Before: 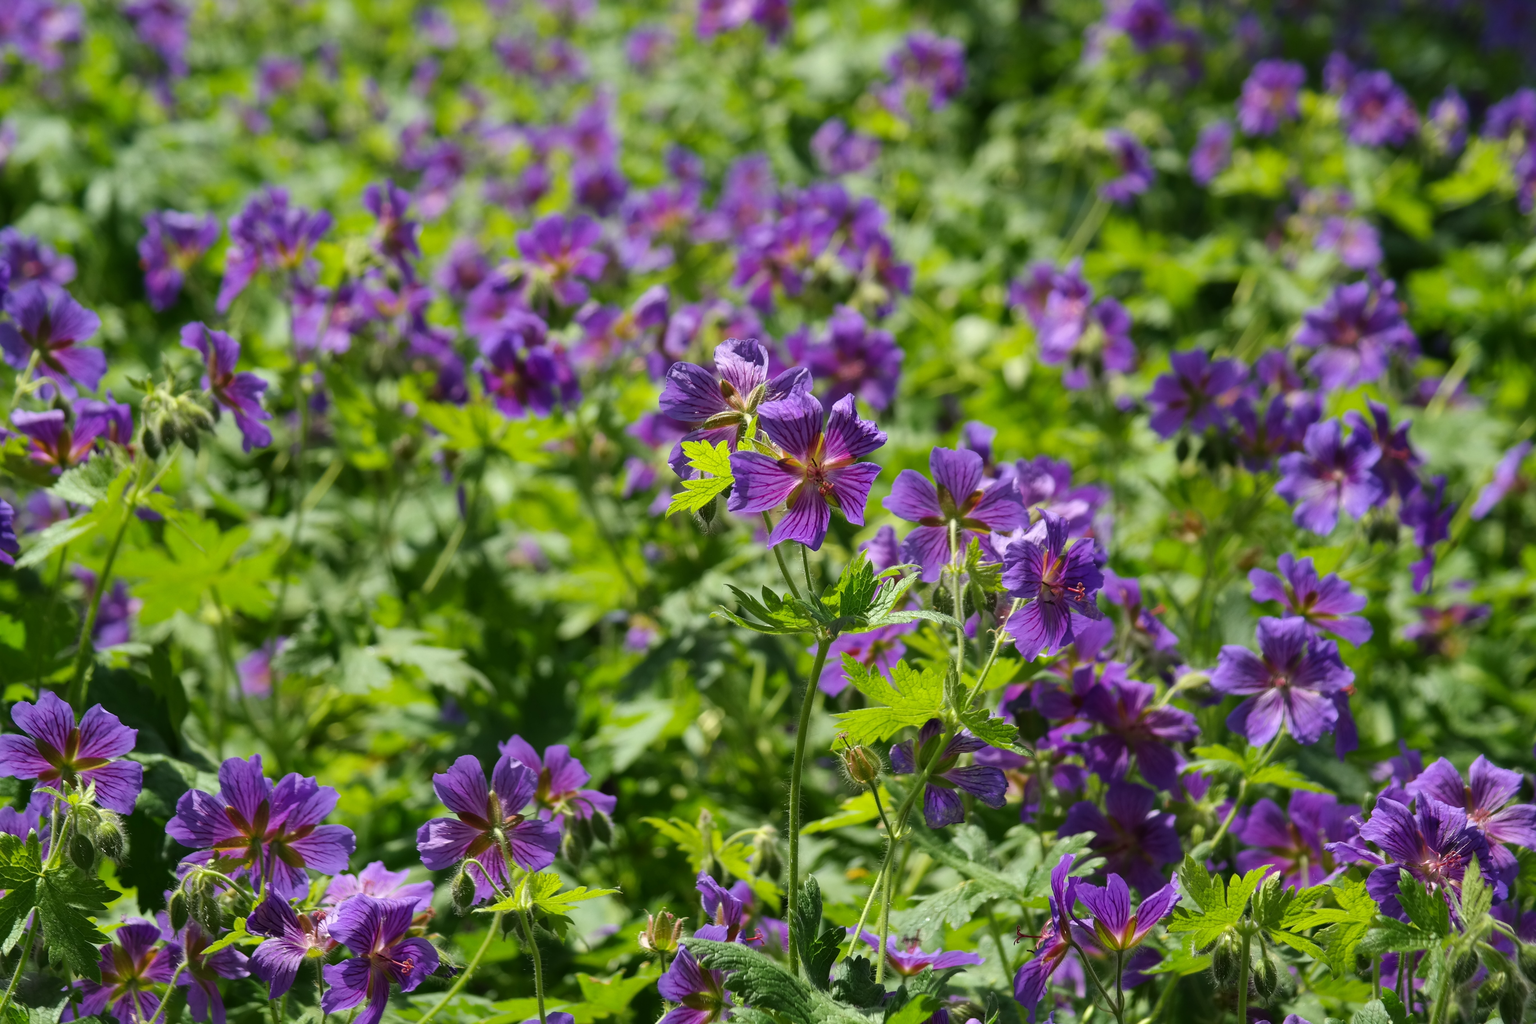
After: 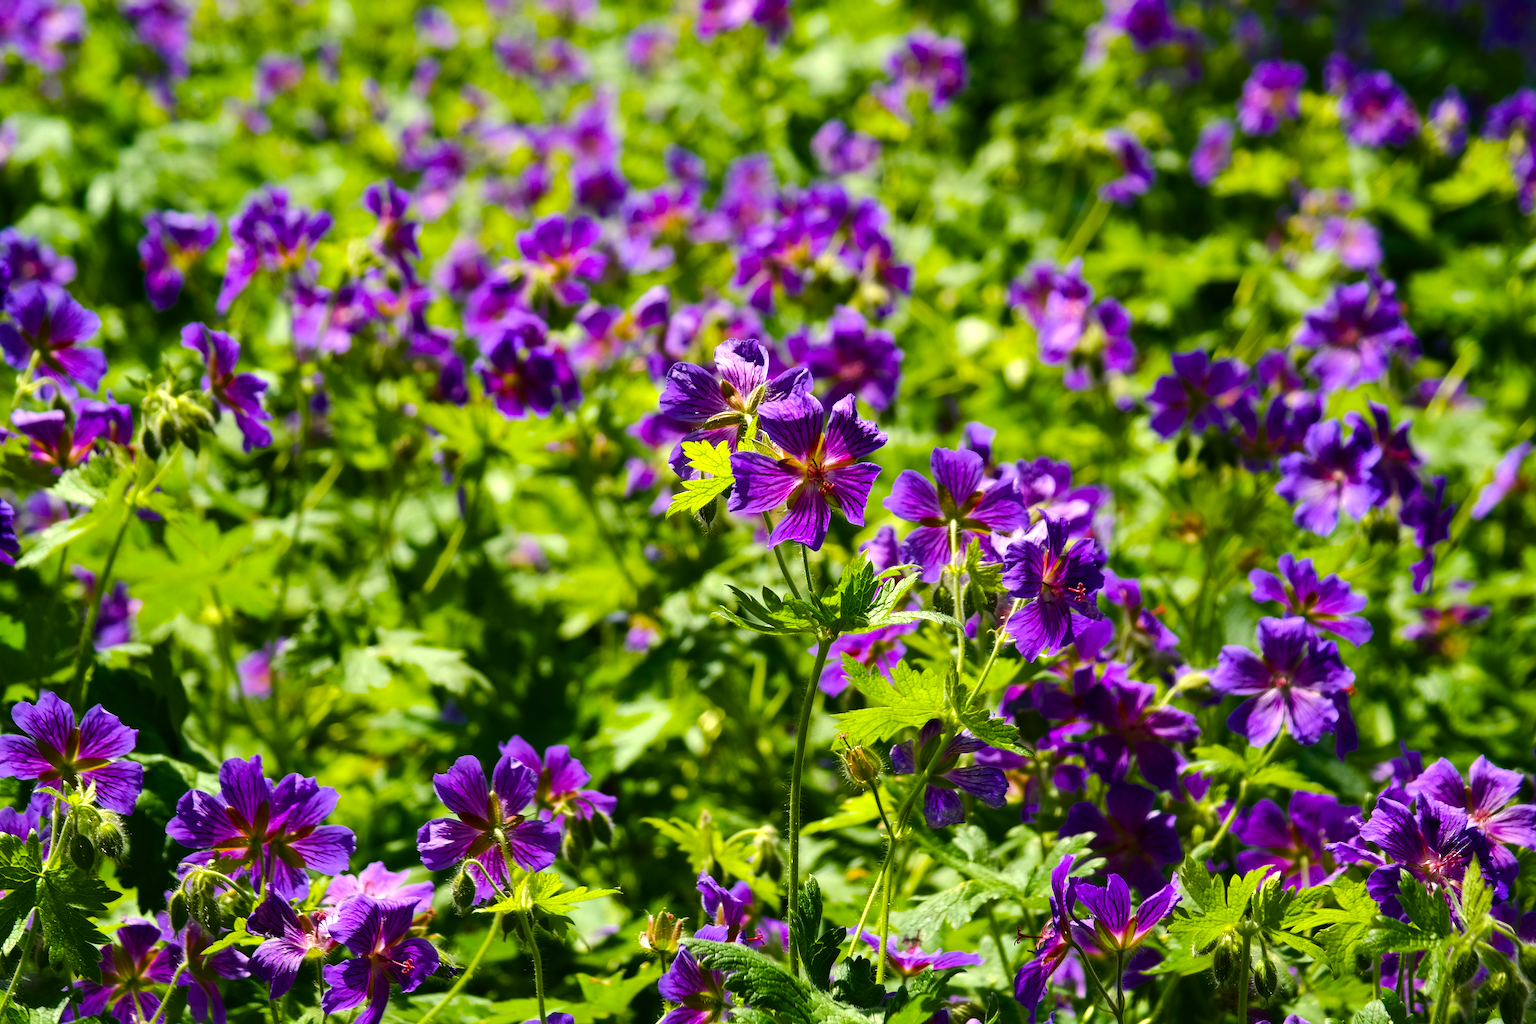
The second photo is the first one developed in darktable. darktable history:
color balance rgb: highlights gain › chroma 2.014%, highlights gain › hue 74.23°, linear chroma grading › global chroma 19.539%, perceptual saturation grading › global saturation 19.599%, perceptual saturation grading › highlights -25.455%, perceptual saturation grading › shadows 49.959%, perceptual brilliance grading › highlights 17.937%, perceptual brilliance grading › mid-tones 31.089%, perceptual brilliance grading › shadows -30.552%, global vibrance 10.996%
